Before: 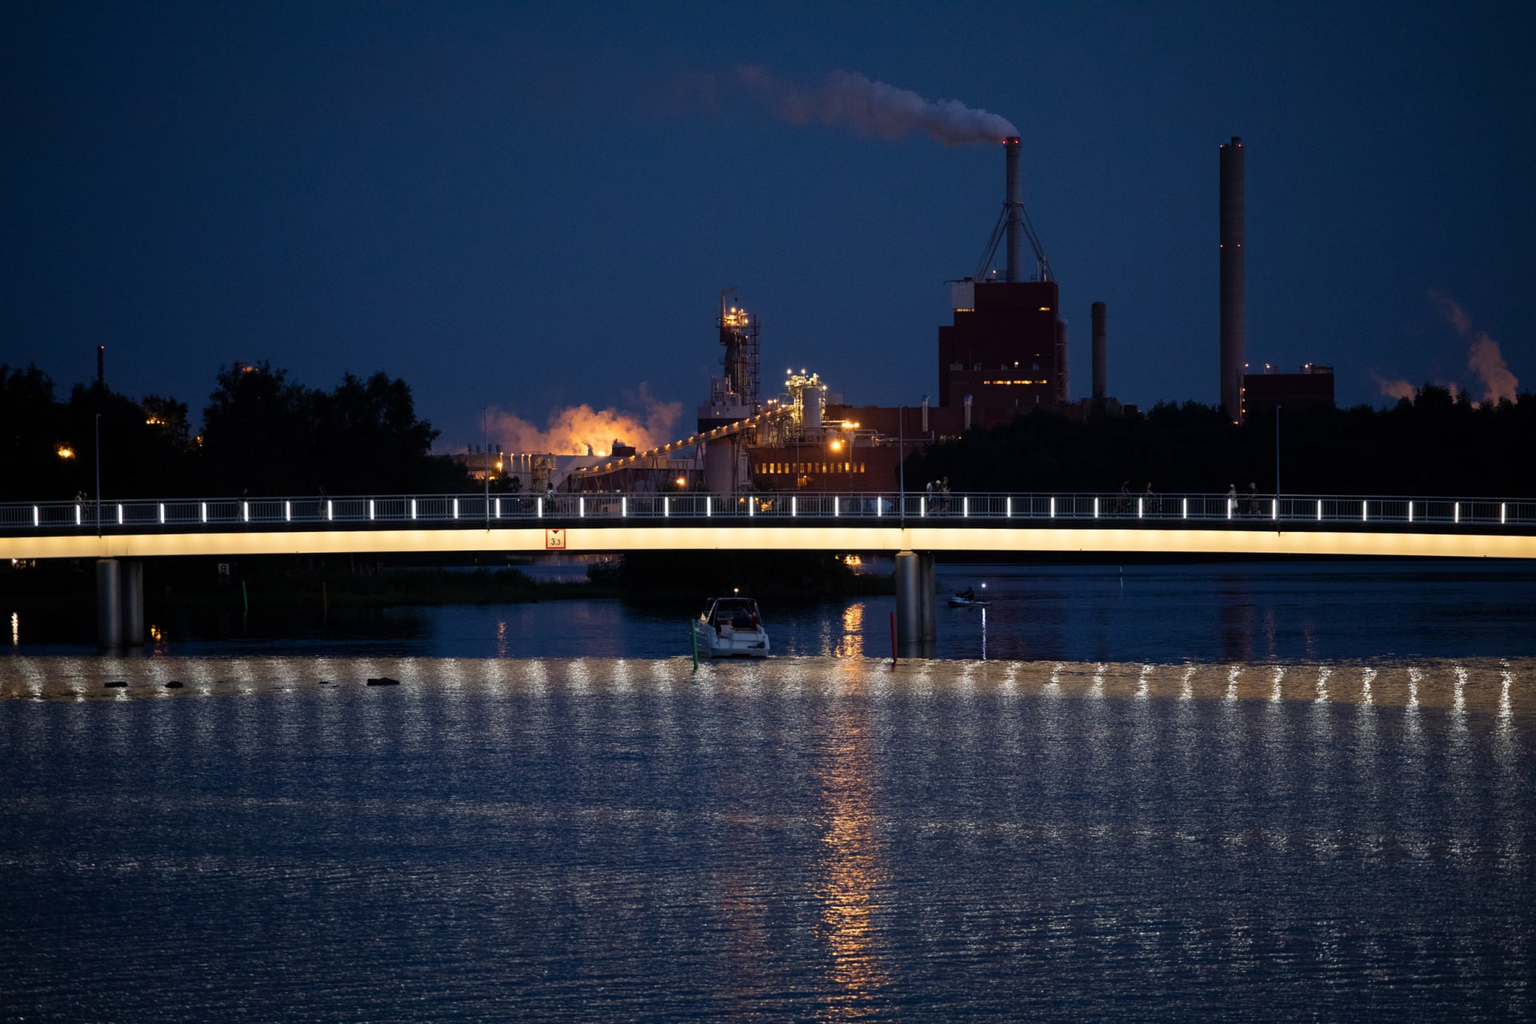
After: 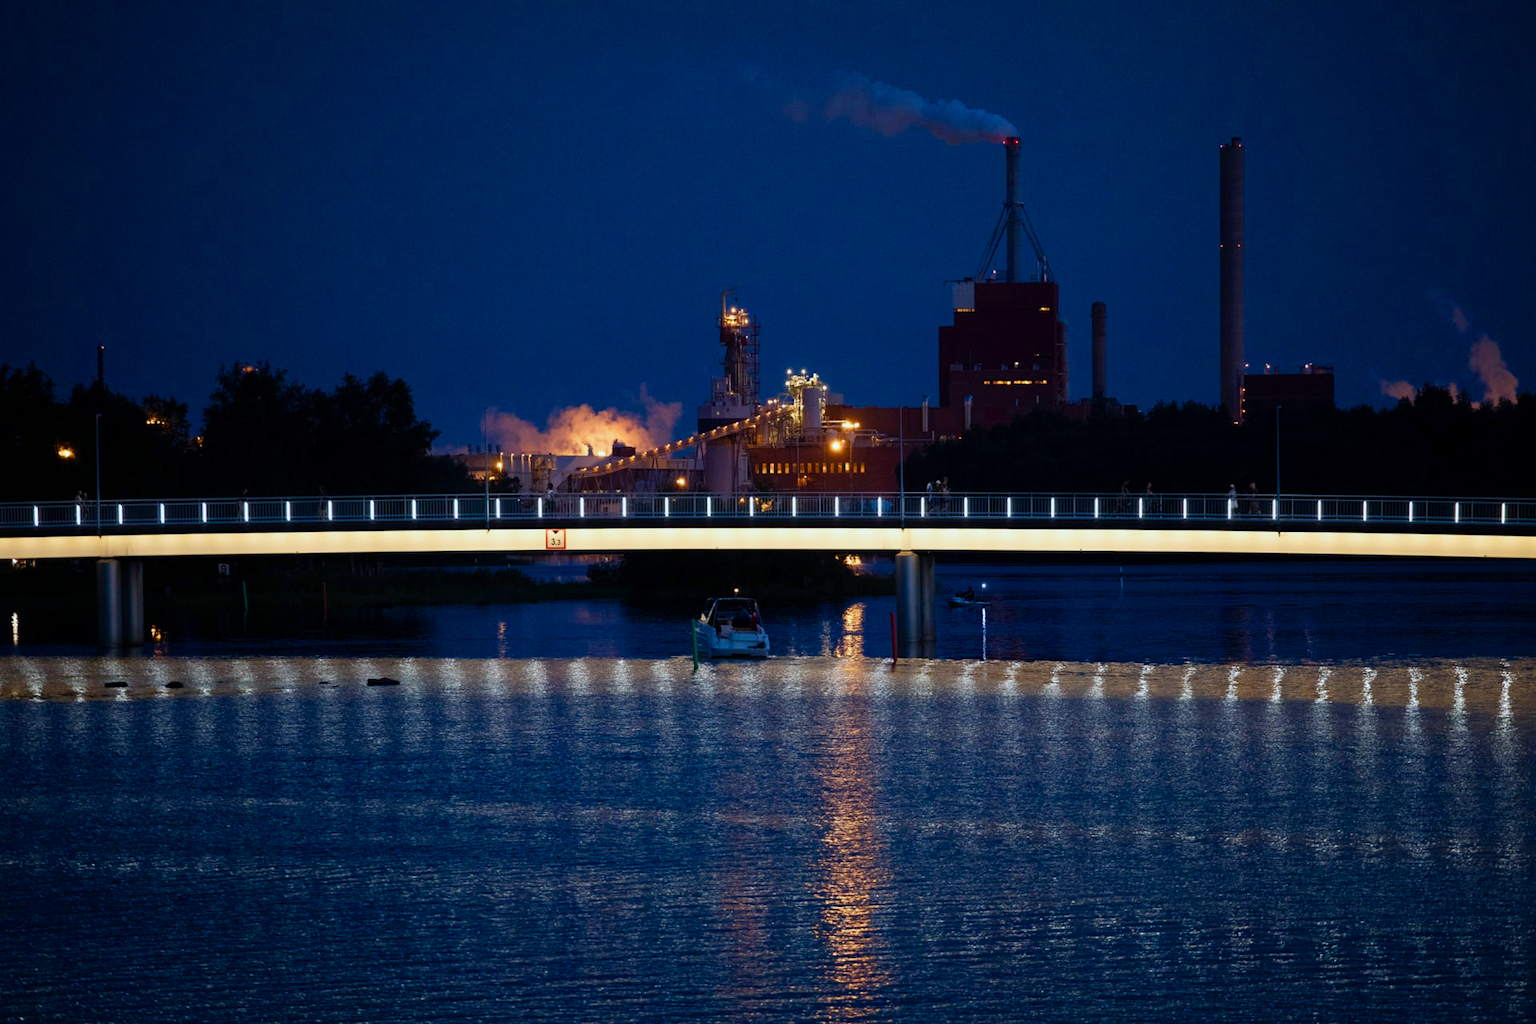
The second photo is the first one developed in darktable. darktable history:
color calibration: output R [0.999, 0.026, -0.11, 0], output G [-0.019, 1.037, -0.099, 0], output B [0.022, -0.023, 0.902, 0], x 0.37, y 0.382, temperature 4317.44 K, gamut compression 1.75
color balance rgb: linear chroma grading › global chroma 9.933%, perceptual saturation grading › global saturation 0.994%, perceptual saturation grading › highlights -25.278%, perceptual saturation grading › shadows 29.588%, global vibrance 20%
